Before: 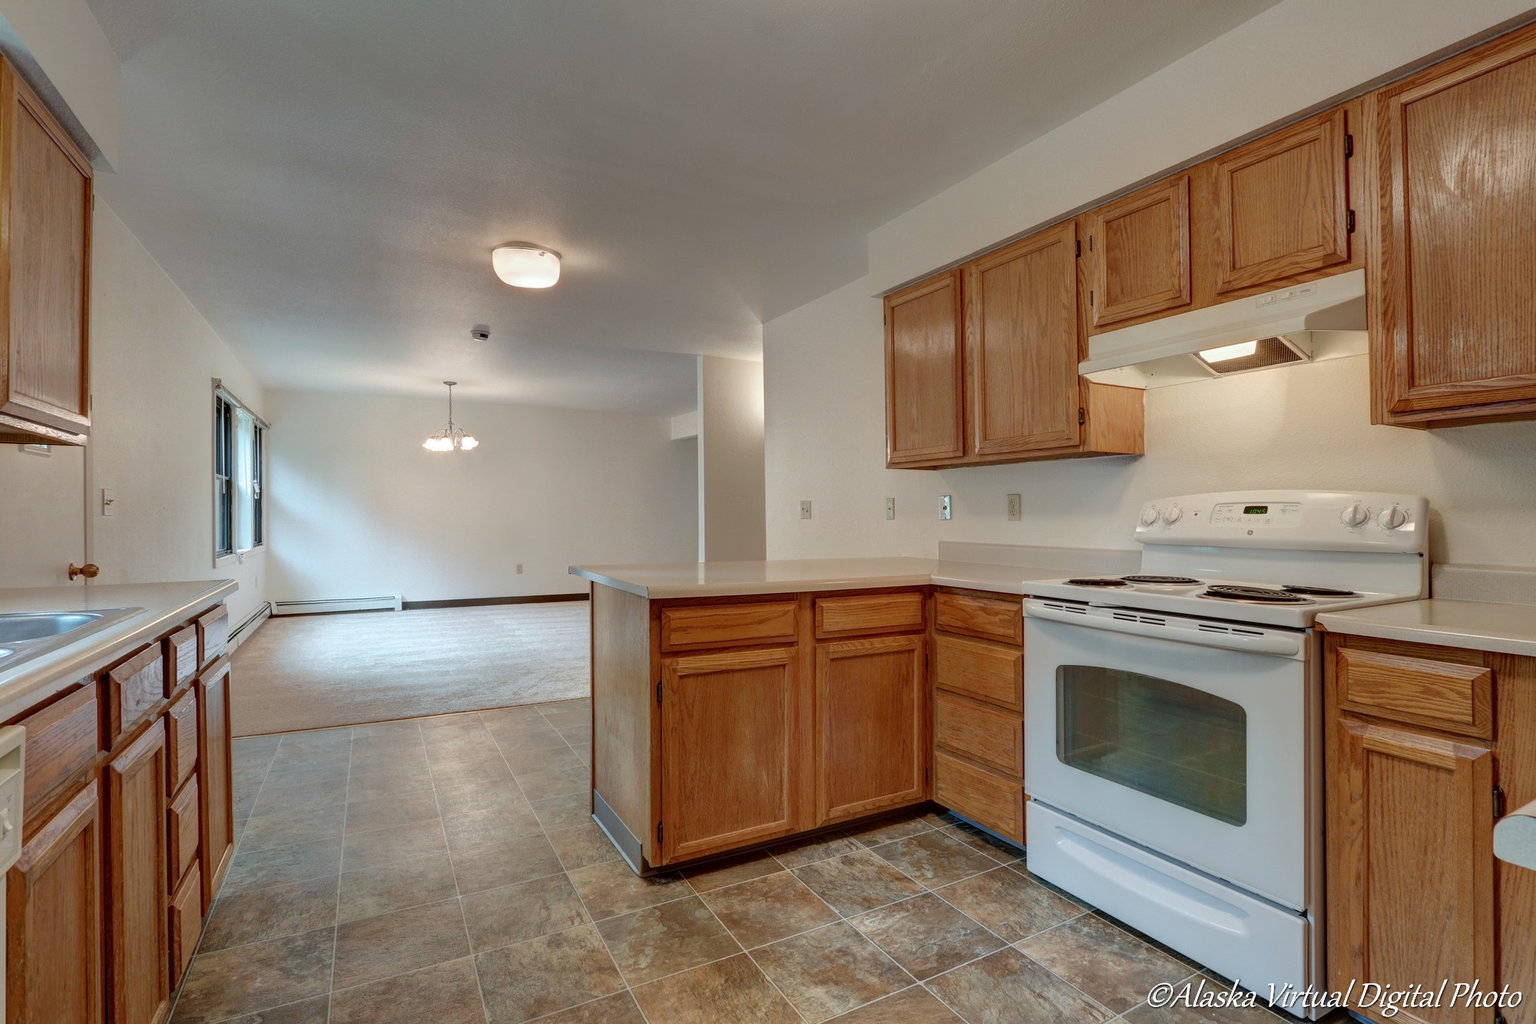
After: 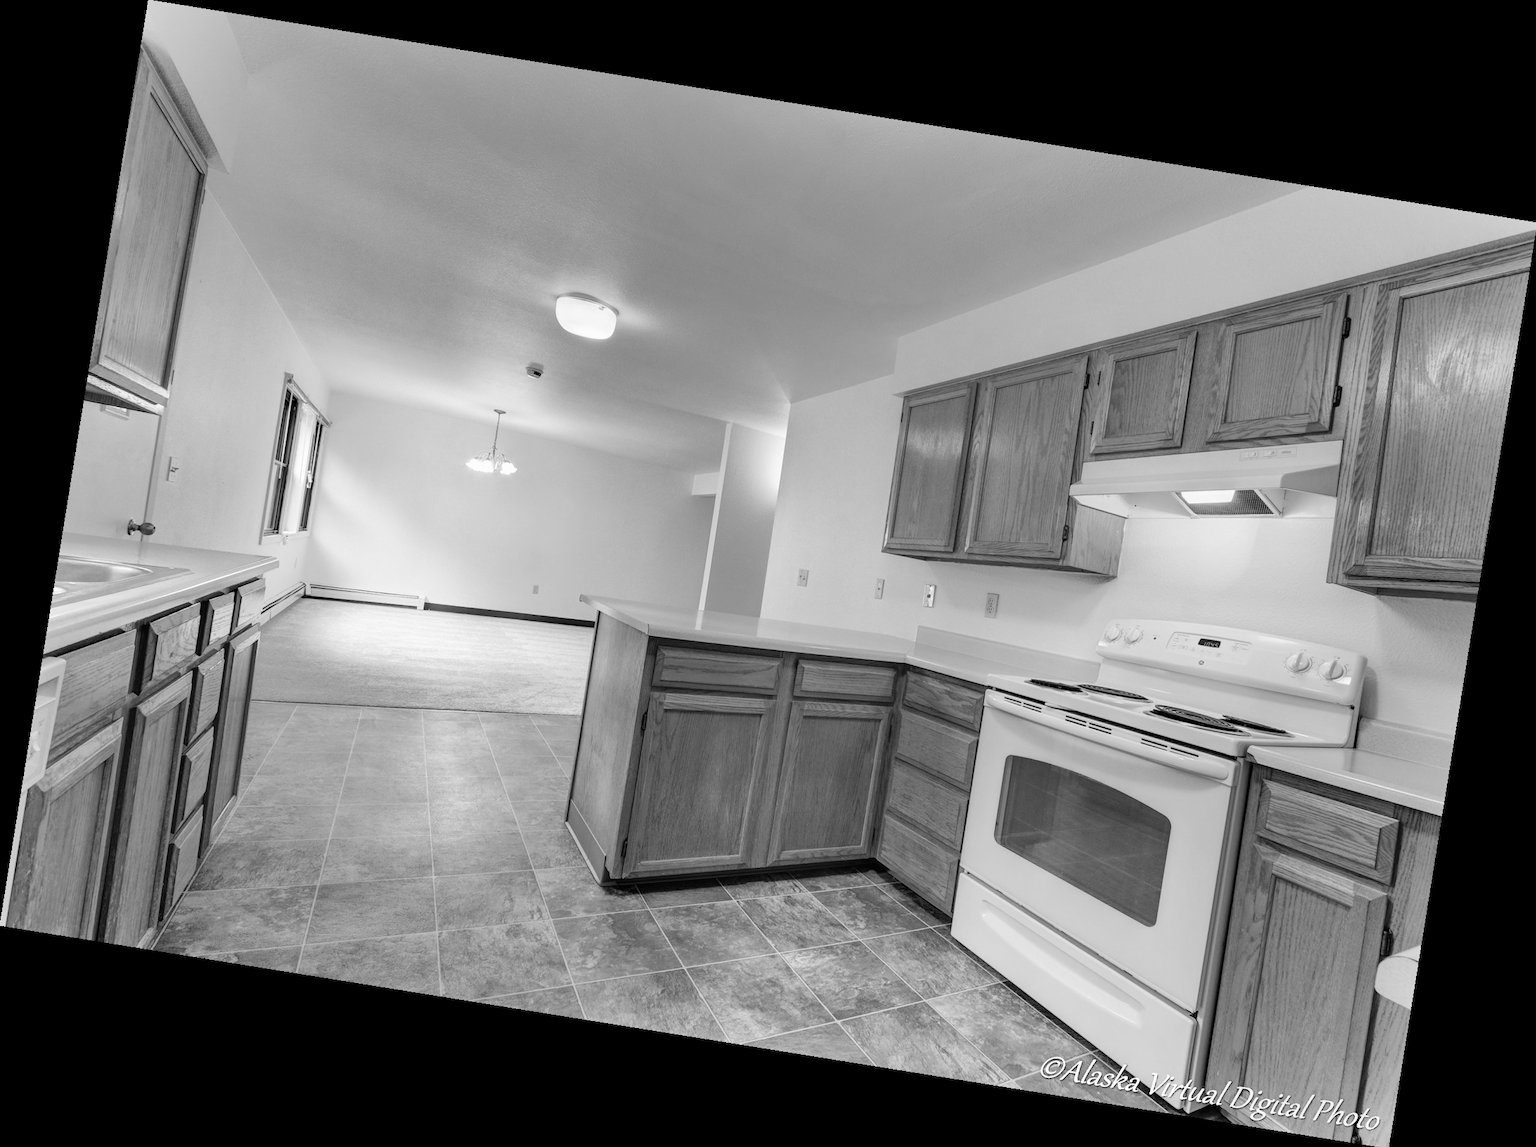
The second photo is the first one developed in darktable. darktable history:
monochrome: on, module defaults
rotate and perspective: rotation 9.12°, automatic cropping off
contrast brightness saturation: contrast 0.2, brightness 0.2, saturation 0.8
shadows and highlights: radius 264.75, soften with gaussian
color balance rgb: perceptual saturation grading › global saturation 20%, perceptual saturation grading › highlights -25%, perceptual saturation grading › shadows 50%
white balance: red 1.138, green 0.996, blue 0.812
